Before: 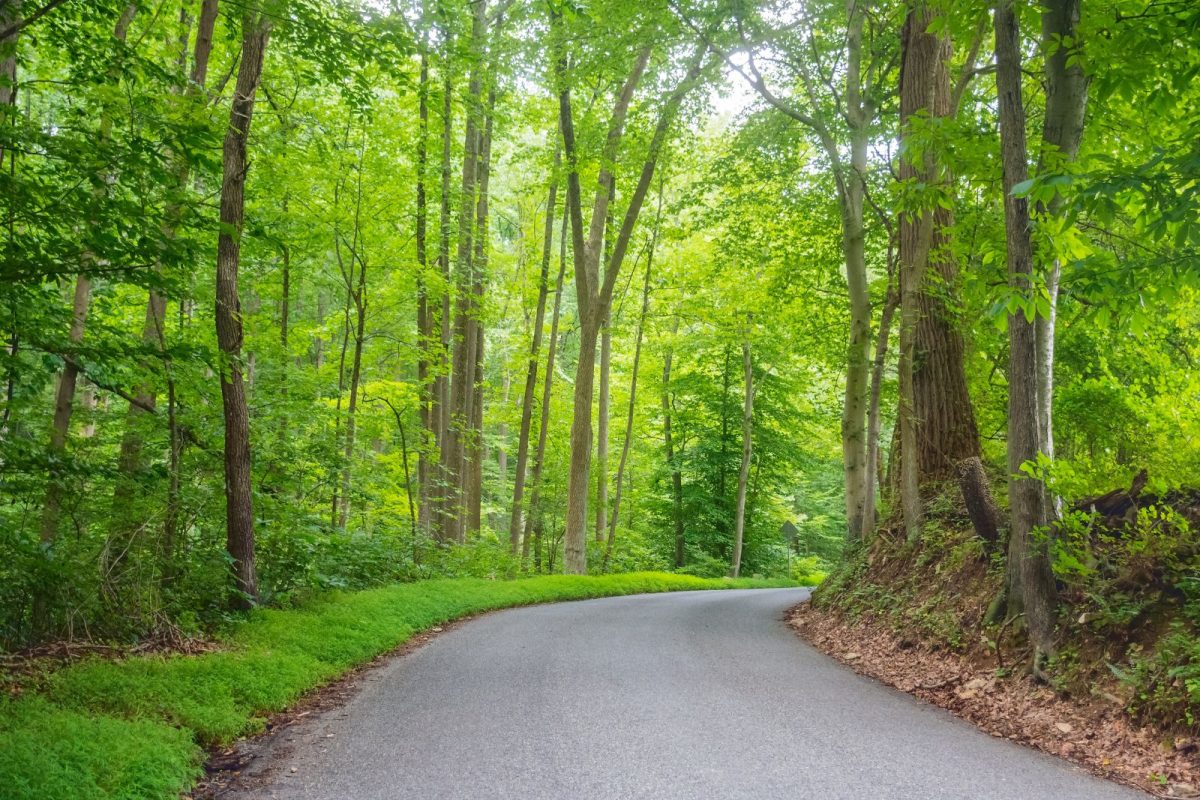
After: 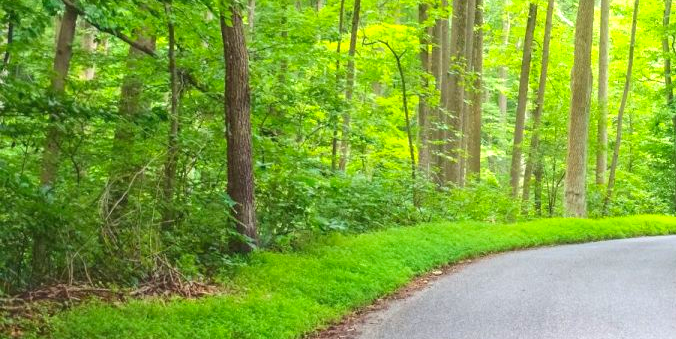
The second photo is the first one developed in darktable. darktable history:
exposure: black level correction 0, exposure 0.691 EV, compensate highlight preservation false
crop: top 44.674%, right 43.606%, bottom 12.922%
contrast brightness saturation: contrast 0.025, brightness 0.063, saturation 0.122
